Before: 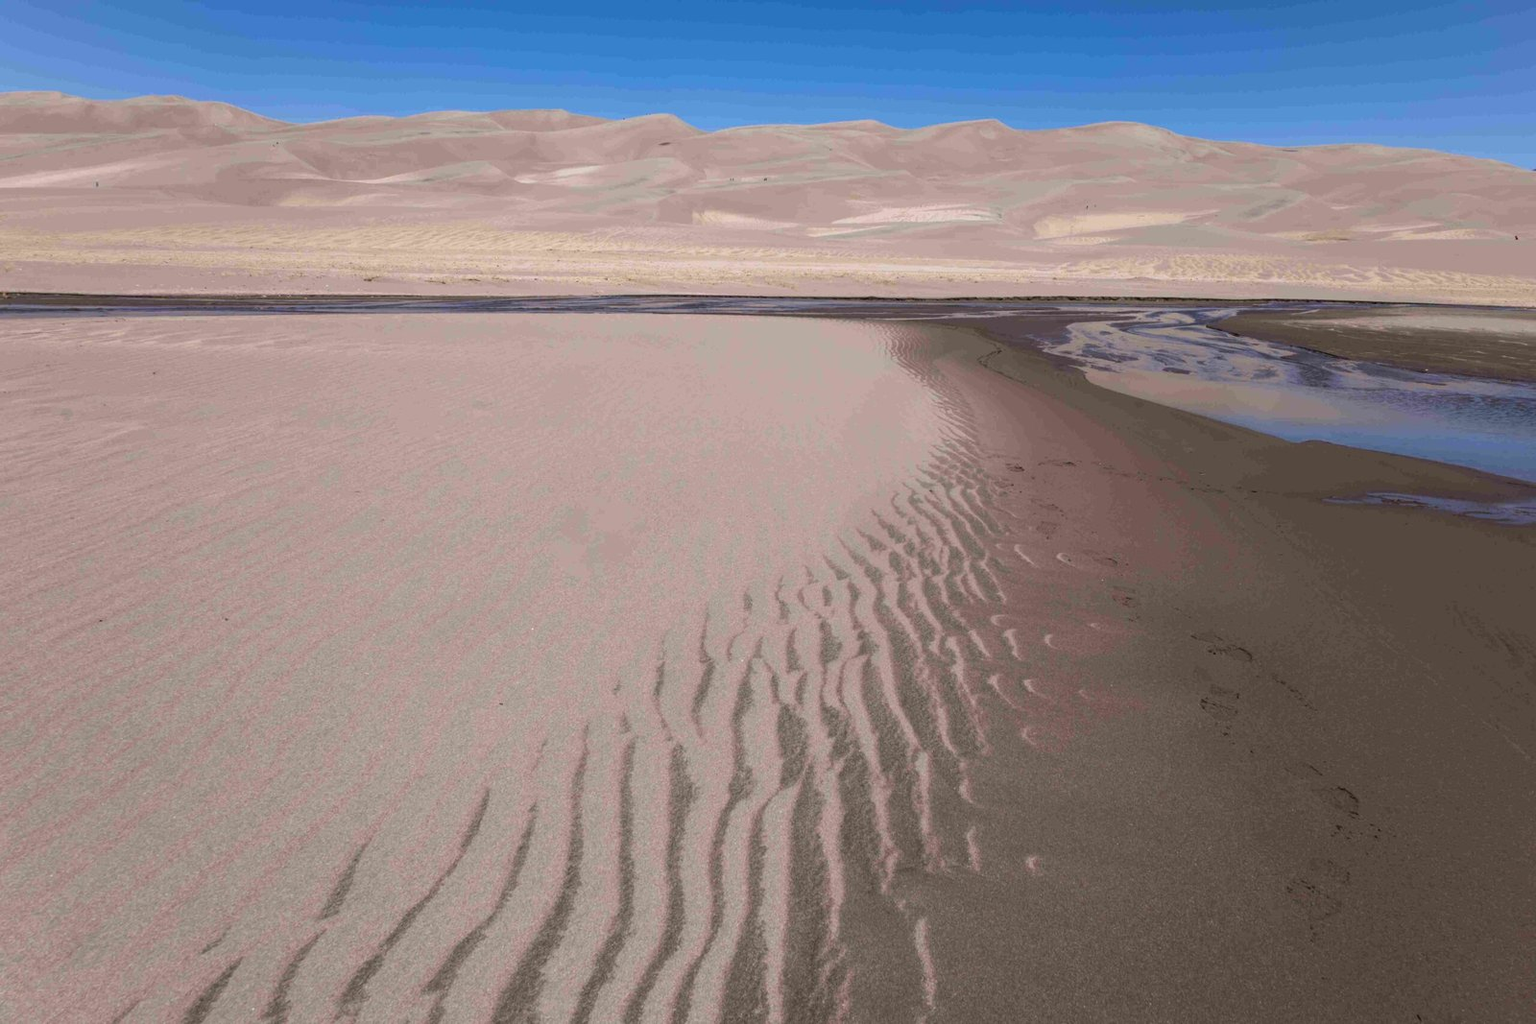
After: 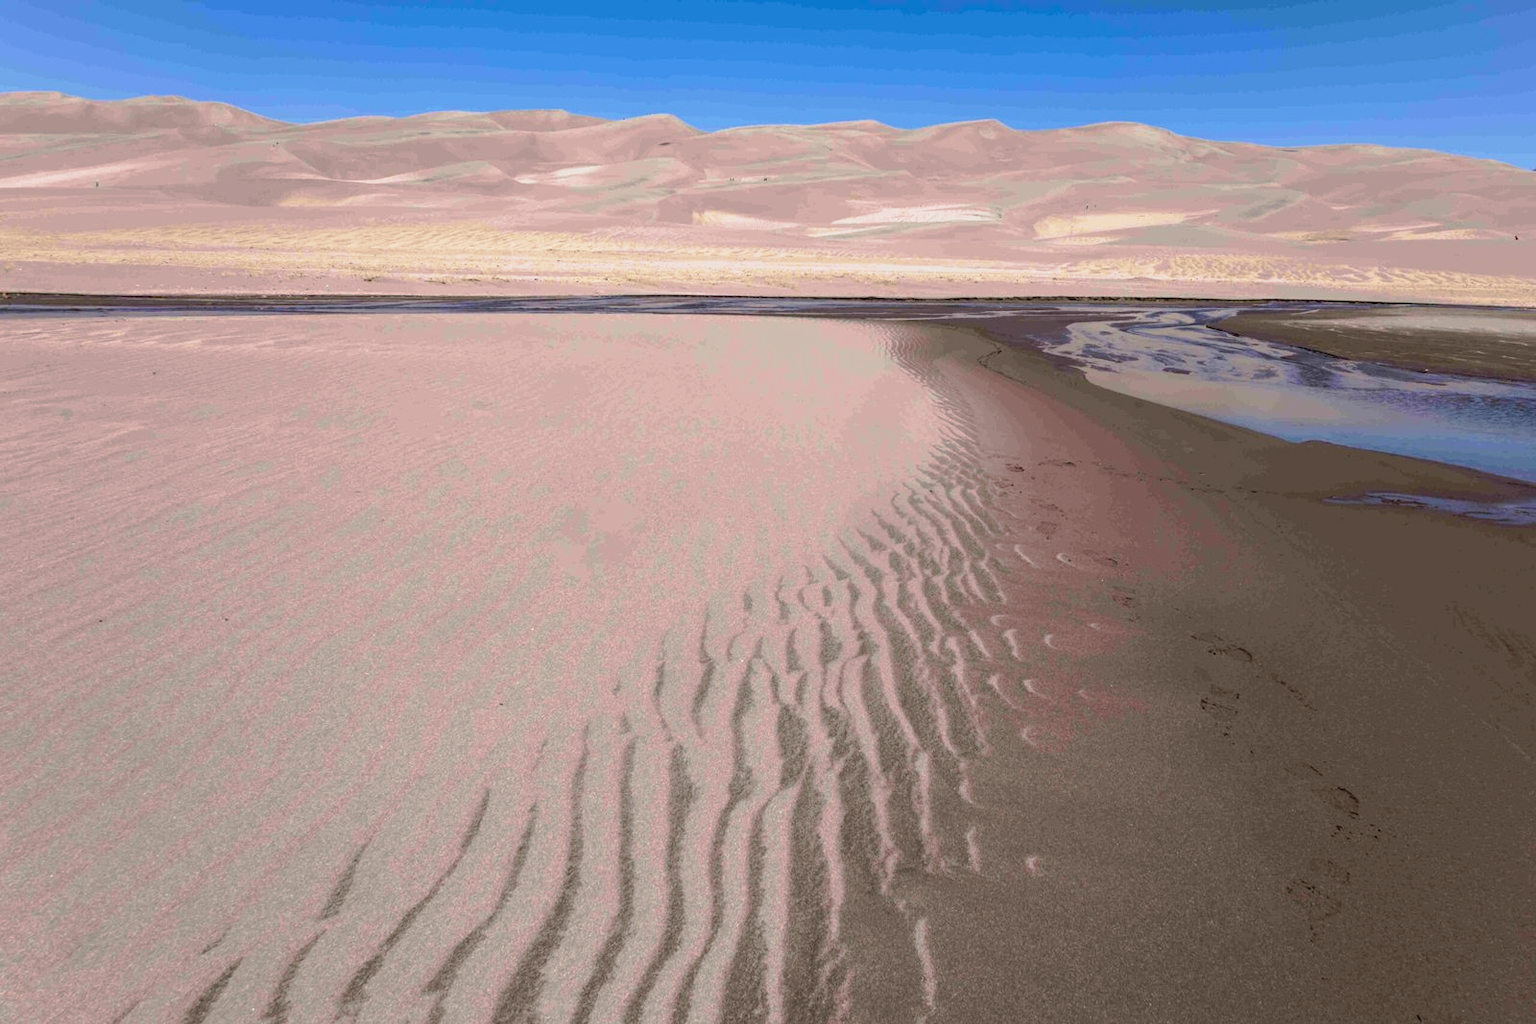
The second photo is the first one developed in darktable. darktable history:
tone equalizer: edges refinement/feathering 500, mask exposure compensation -1.57 EV, preserve details no
tone curve: curves: ch0 [(0, 0) (0.105, 0.068) (0.195, 0.162) (0.283, 0.283) (0.384, 0.404) (0.485, 0.531) (0.638, 0.681) (0.795, 0.879) (1, 0.977)]; ch1 [(0, 0) (0.161, 0.092) (0.35, 0.33) (0.379, 0.401) (0.456, 0.469) (0.504, 0.501) (0.512, 0.523) (0.58, 0.597) (0.635, 0.646) (1, 1)]; ch2 [(0, 0) (0.371, 0.362) (0.437, 0.437) (0.5, 0.5) (0.53, 0.523) (0.56, 0.58) (0.622, 0.606) (1, 1)], preserve colors none
